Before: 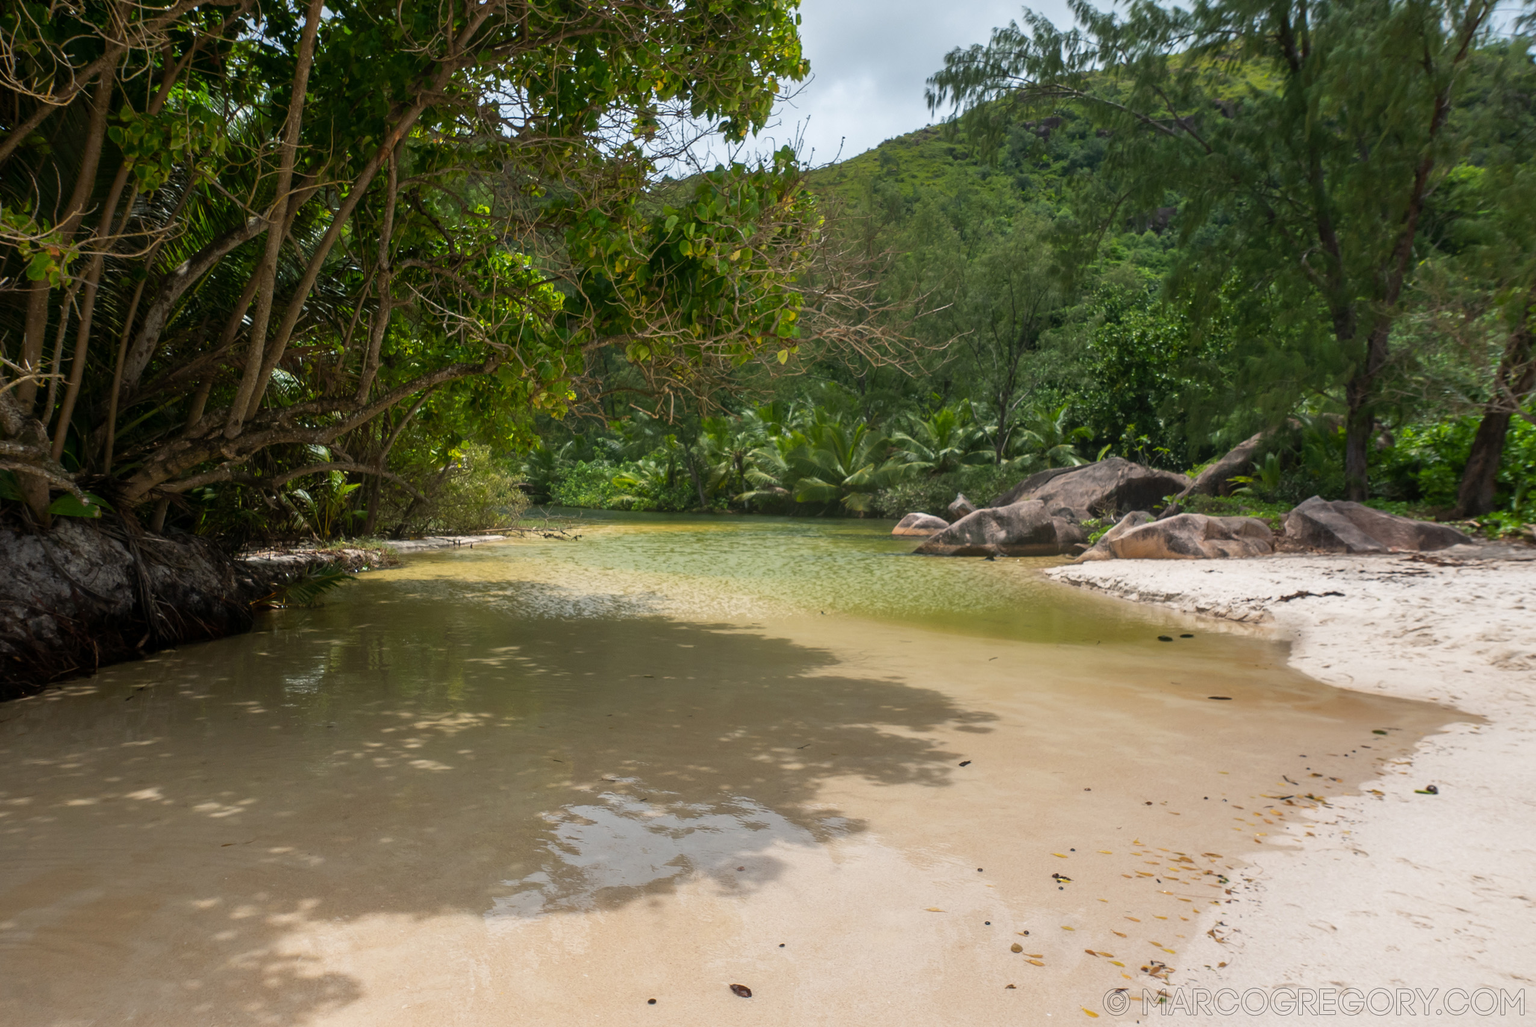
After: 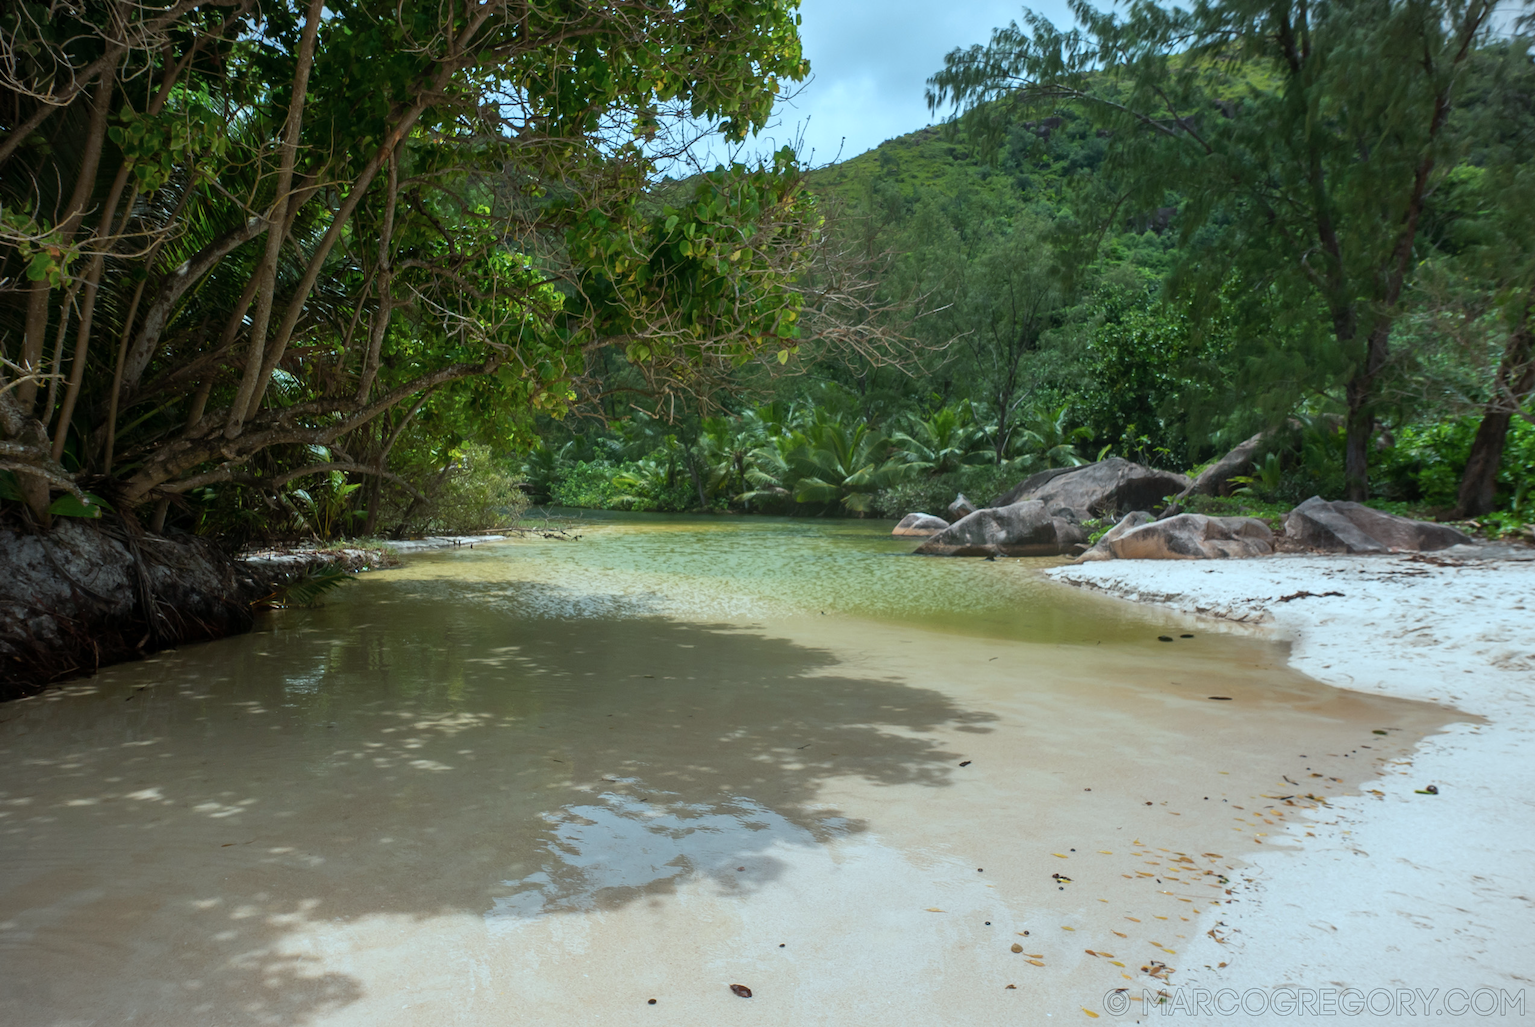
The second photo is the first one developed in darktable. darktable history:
vignetting: fall-off start 100%, brightness -0.282, width/height ratio 1.31
color correction: highlights a* -11.71, highlights b* -15.58
